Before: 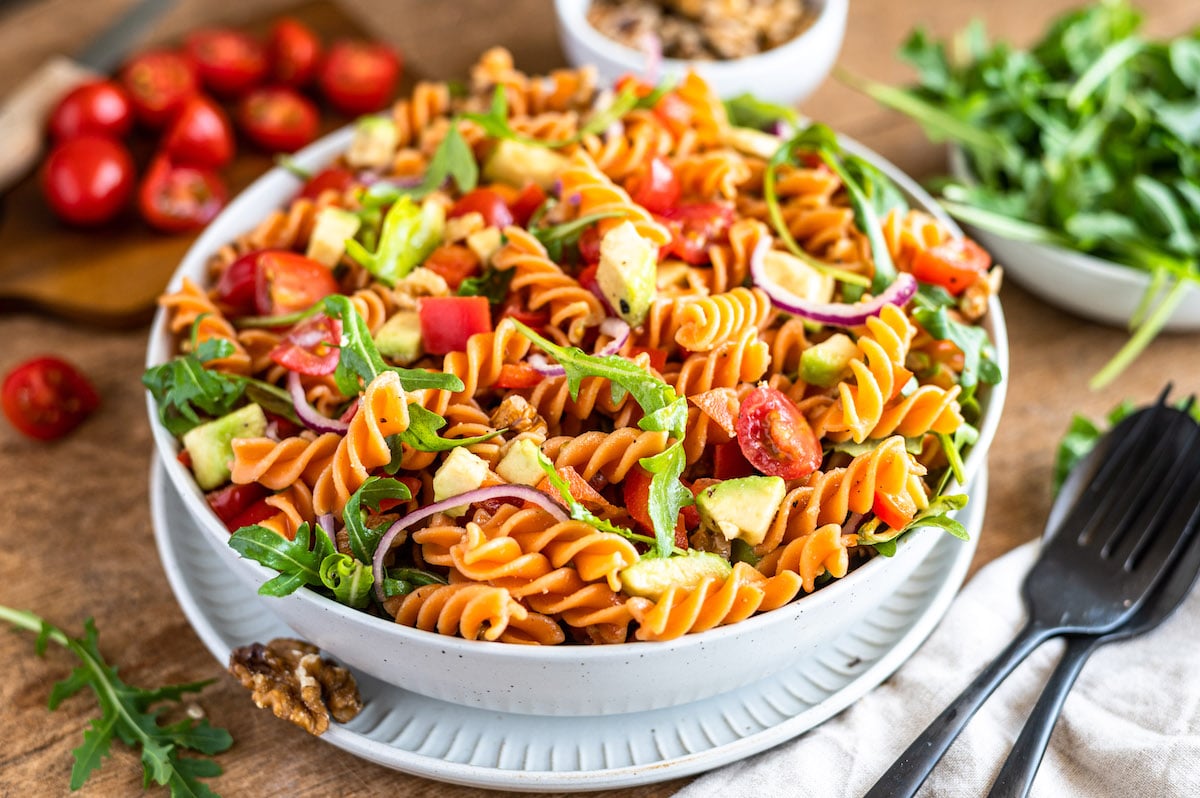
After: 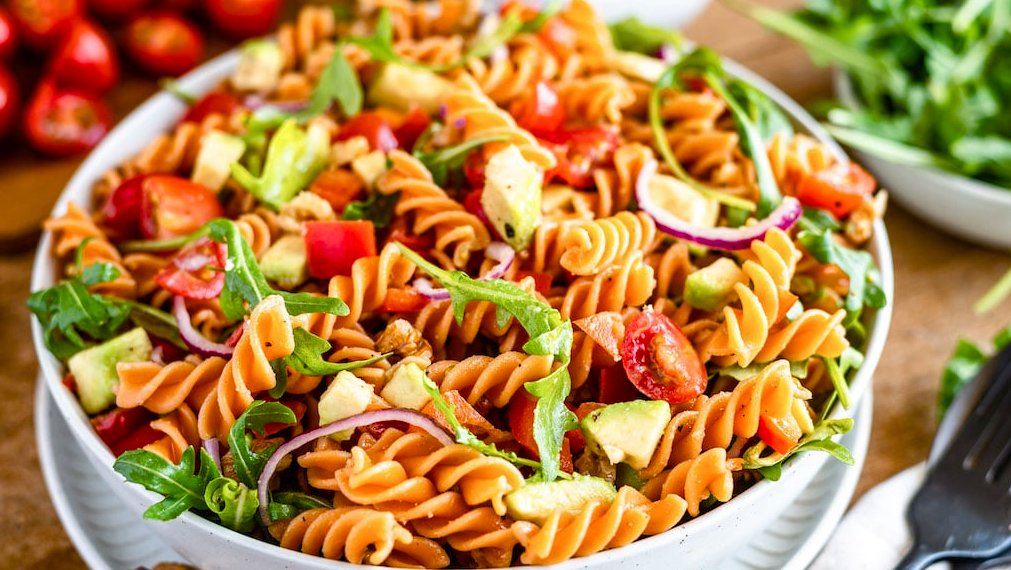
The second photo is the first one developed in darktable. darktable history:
crop and rotate: left 9.622%, top 9.527%, right 6.098%, bottom 19.038%
color balance rgb: perceptual saturation grading › global saturation 39.179%, perceptual saturation grading › highlights -50.009%, perceptual saturation grading › shadows 30.613%
